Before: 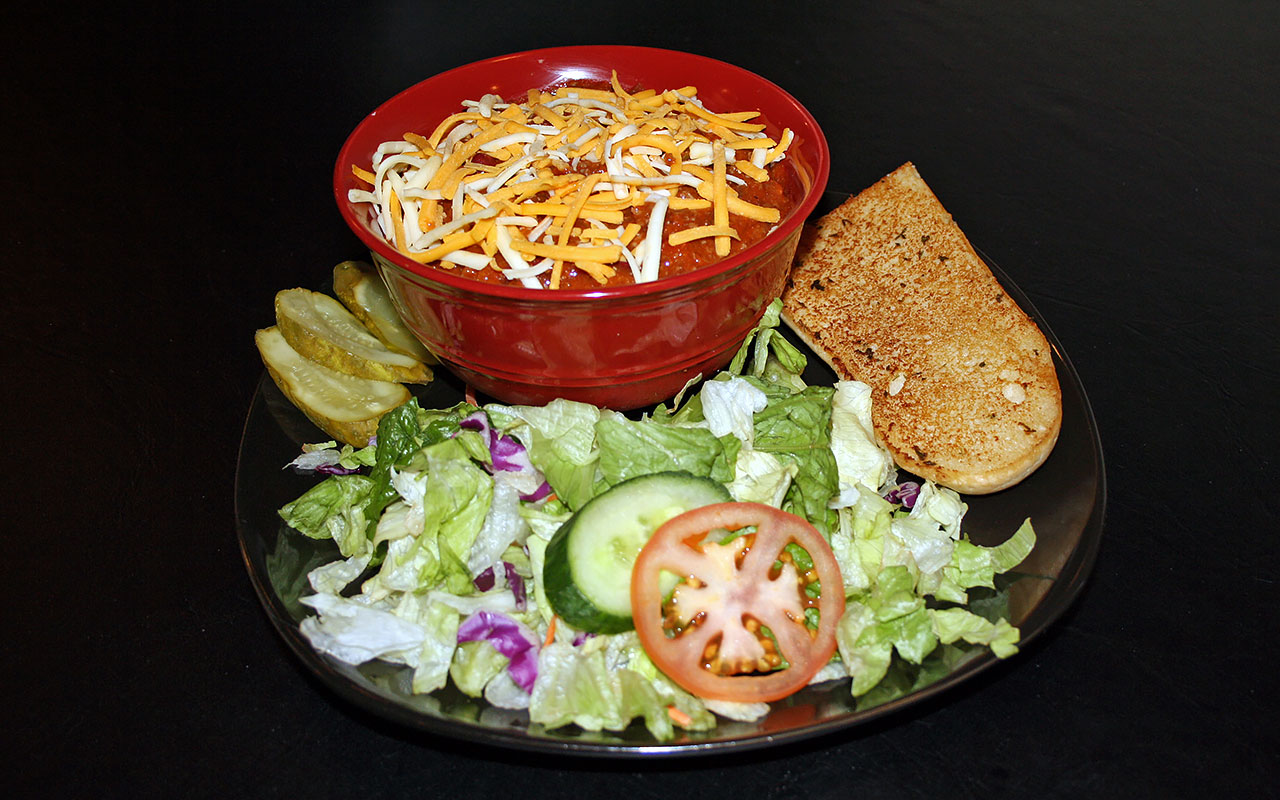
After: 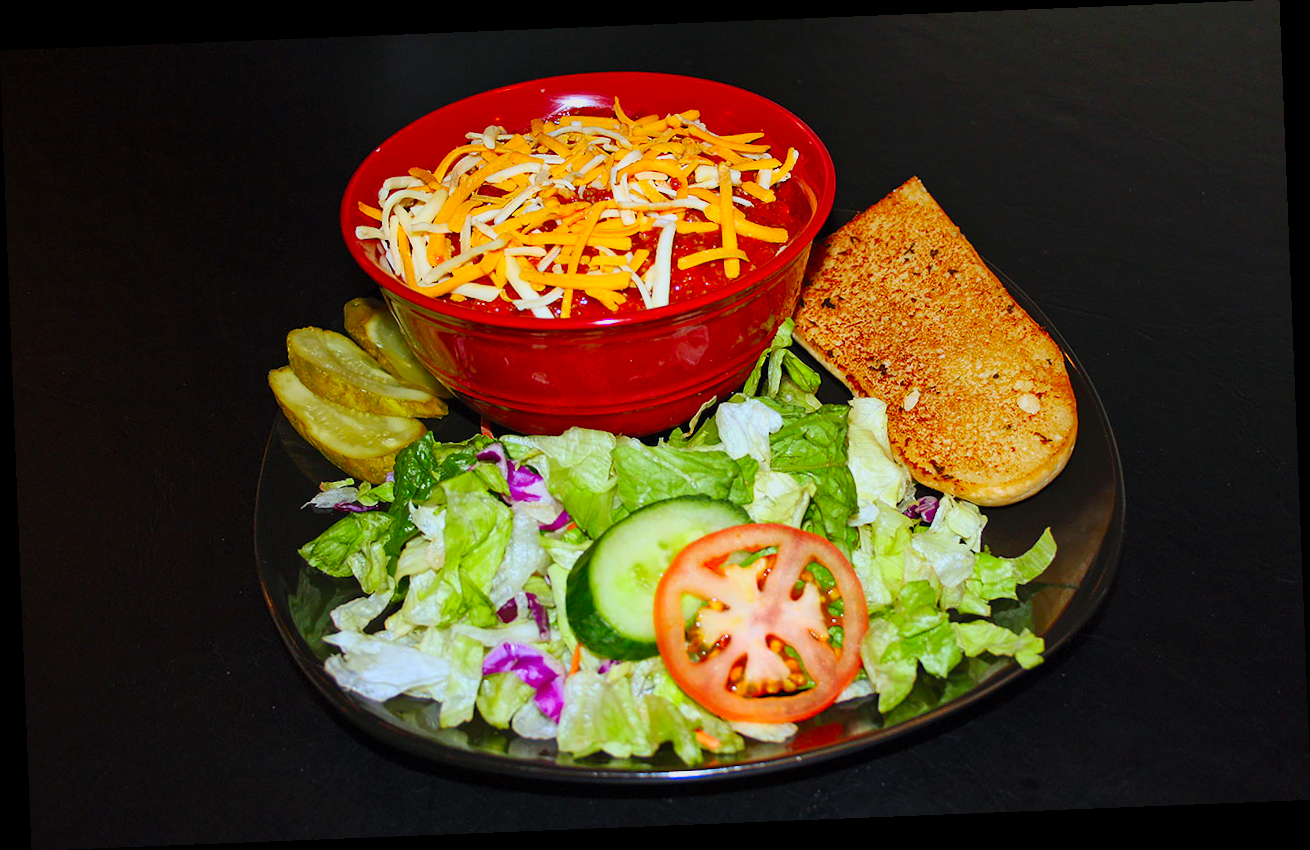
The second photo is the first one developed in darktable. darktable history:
rotate and perspective: rotation -2.29°, automatic cropping off
contrast brightness saturation: contrast 0.2, brightness 0.2, saturation 0.8
exposure: exposure -0.582 EV, compensate highlight preservation false
tone equalizer: on, module defaults
